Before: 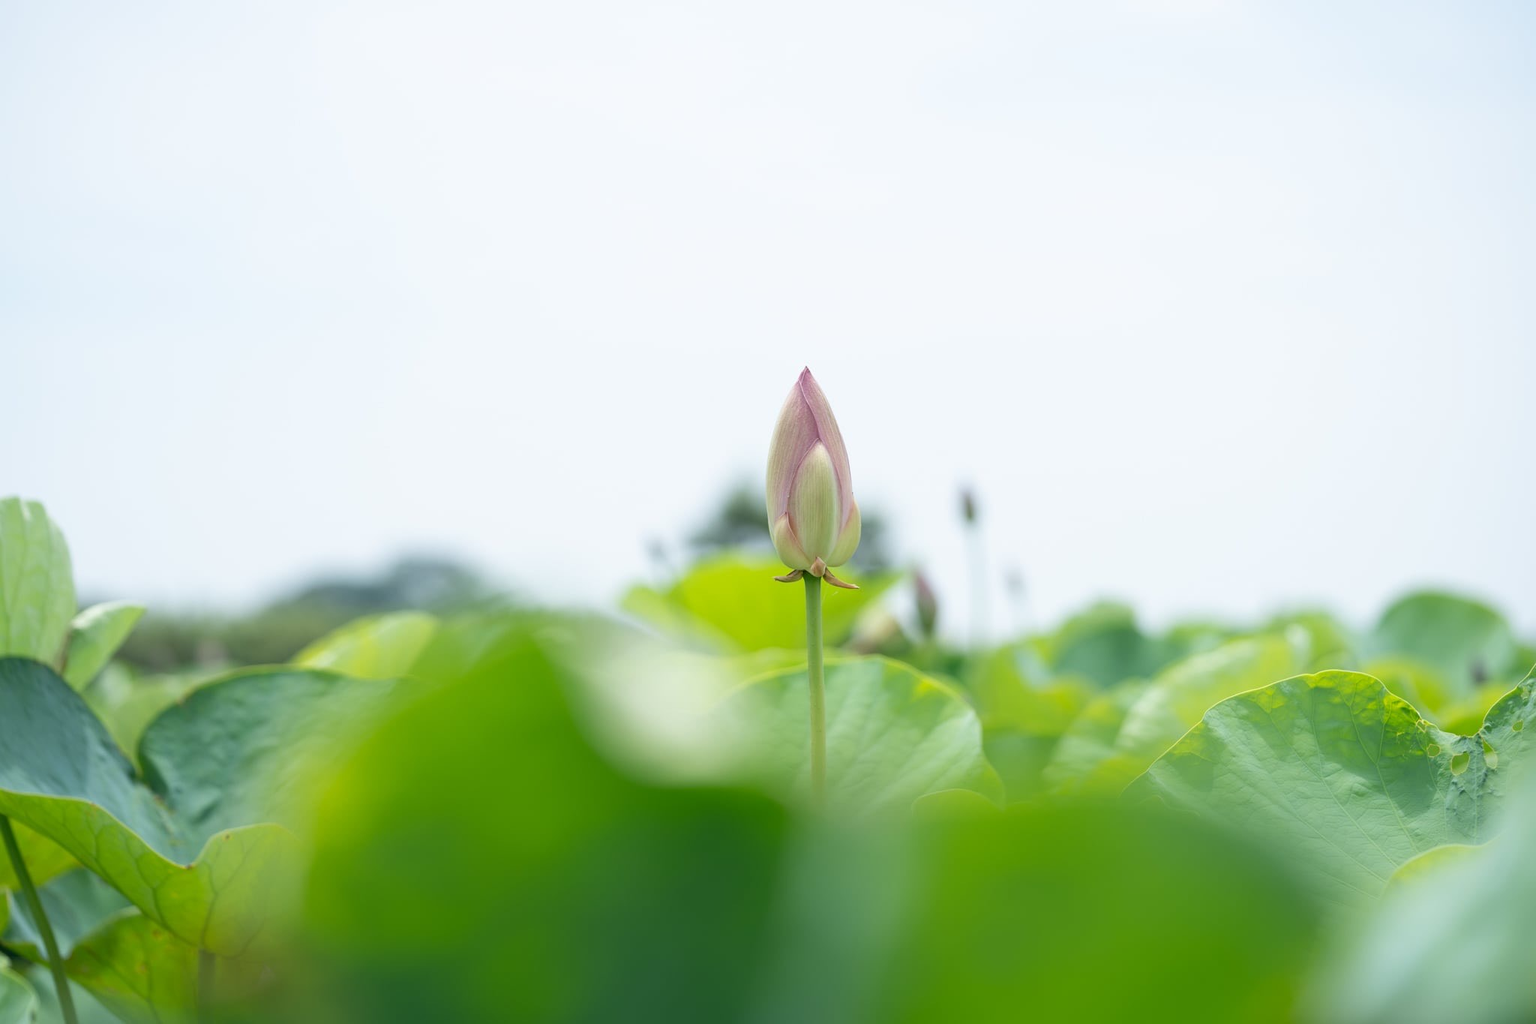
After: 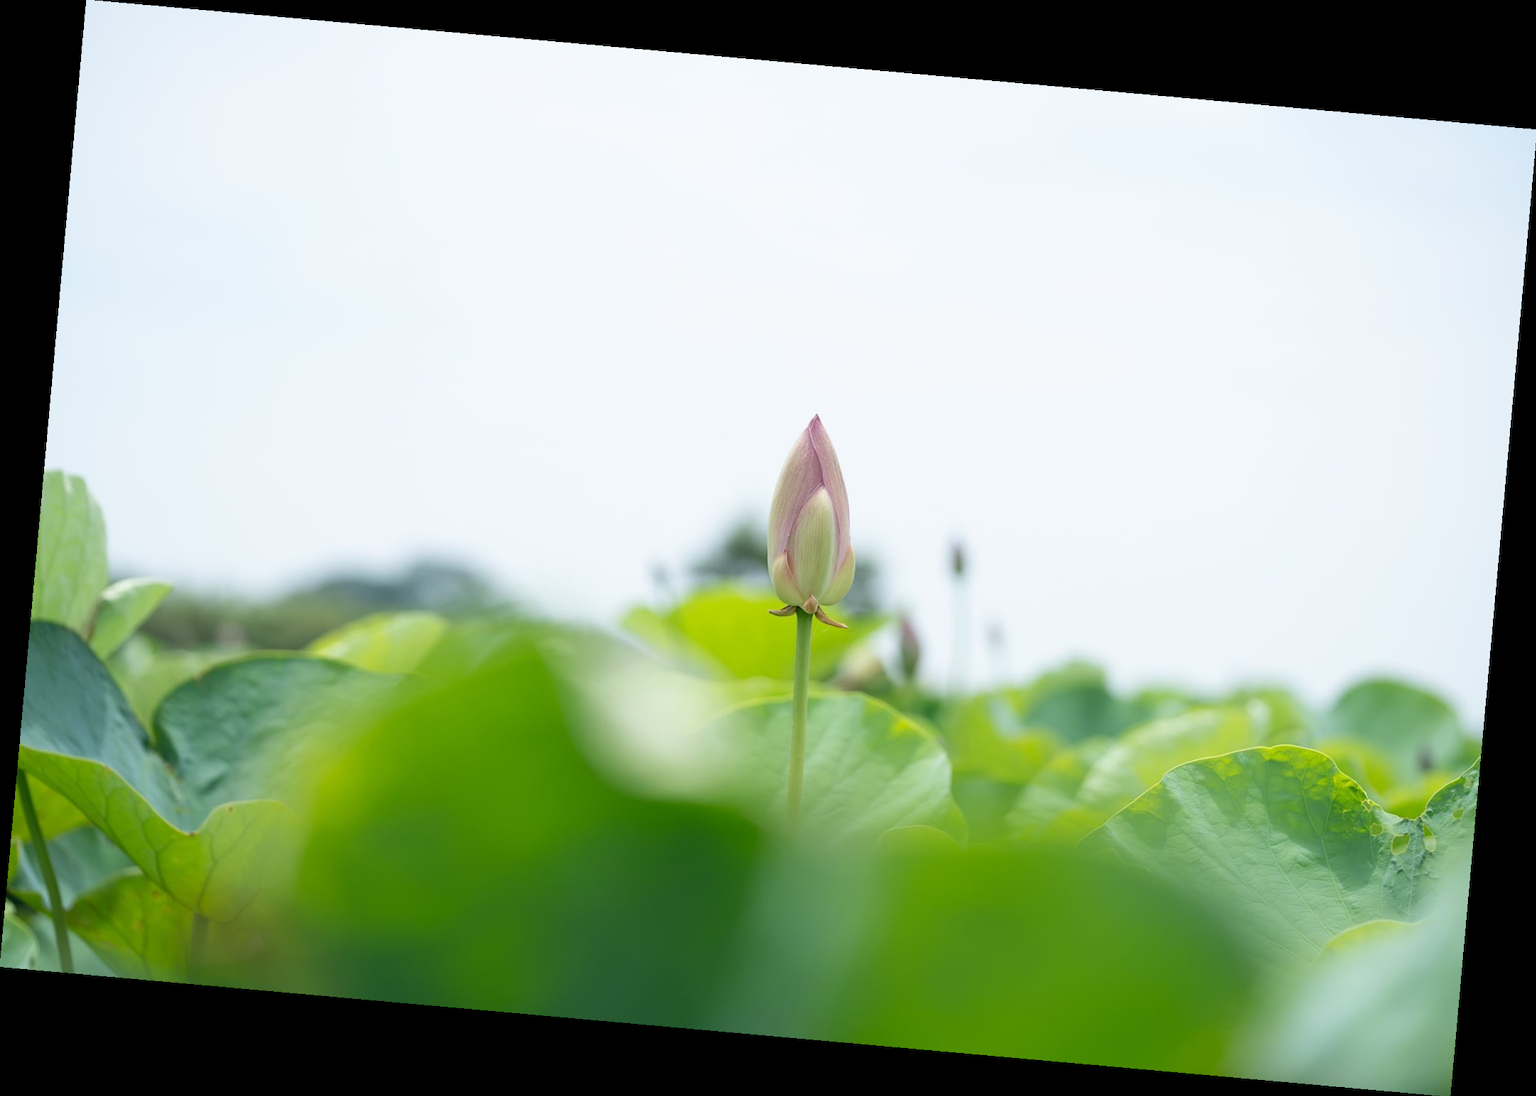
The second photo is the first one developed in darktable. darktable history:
rotate and perspective: rotation 5.12°, automatic cropping off
